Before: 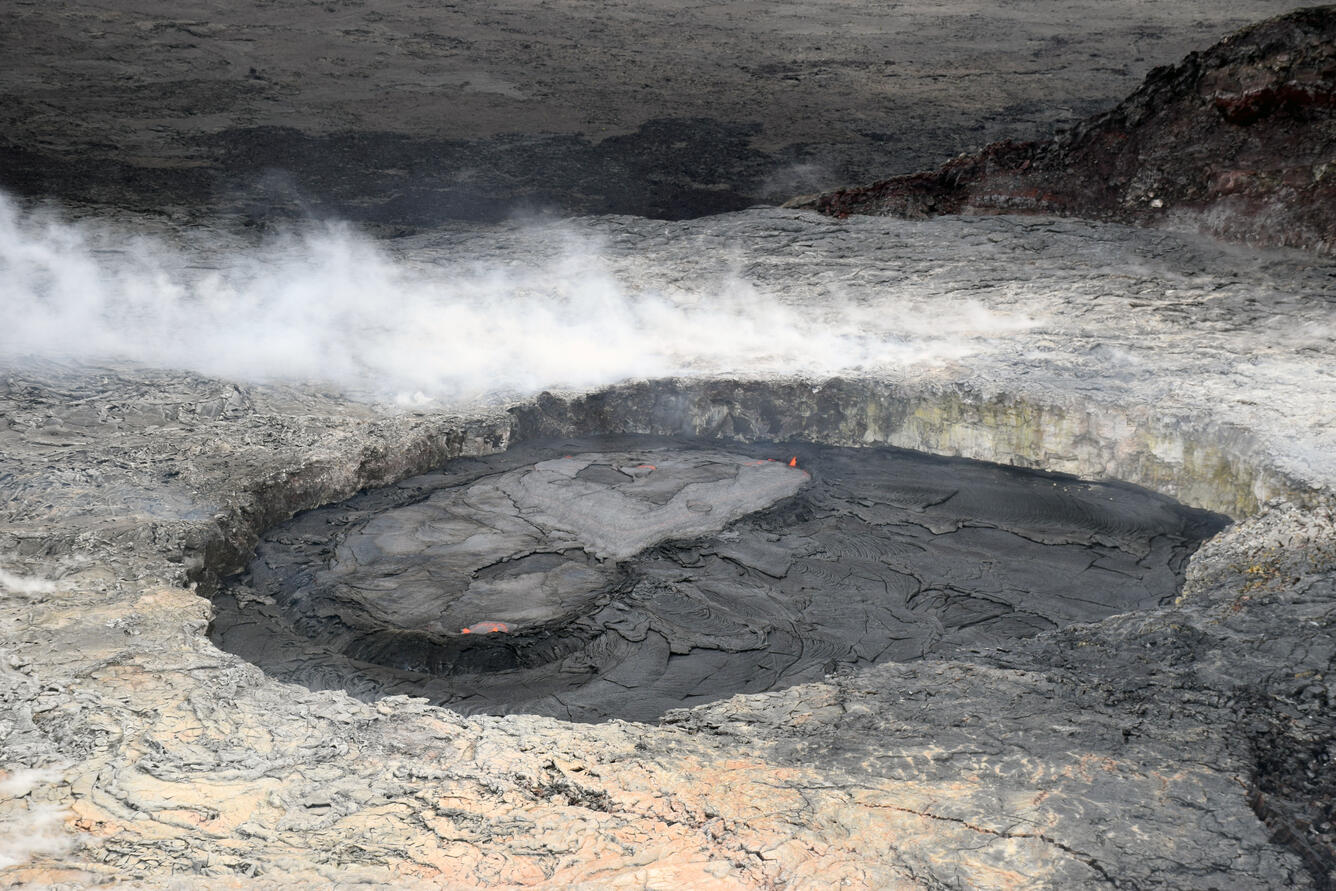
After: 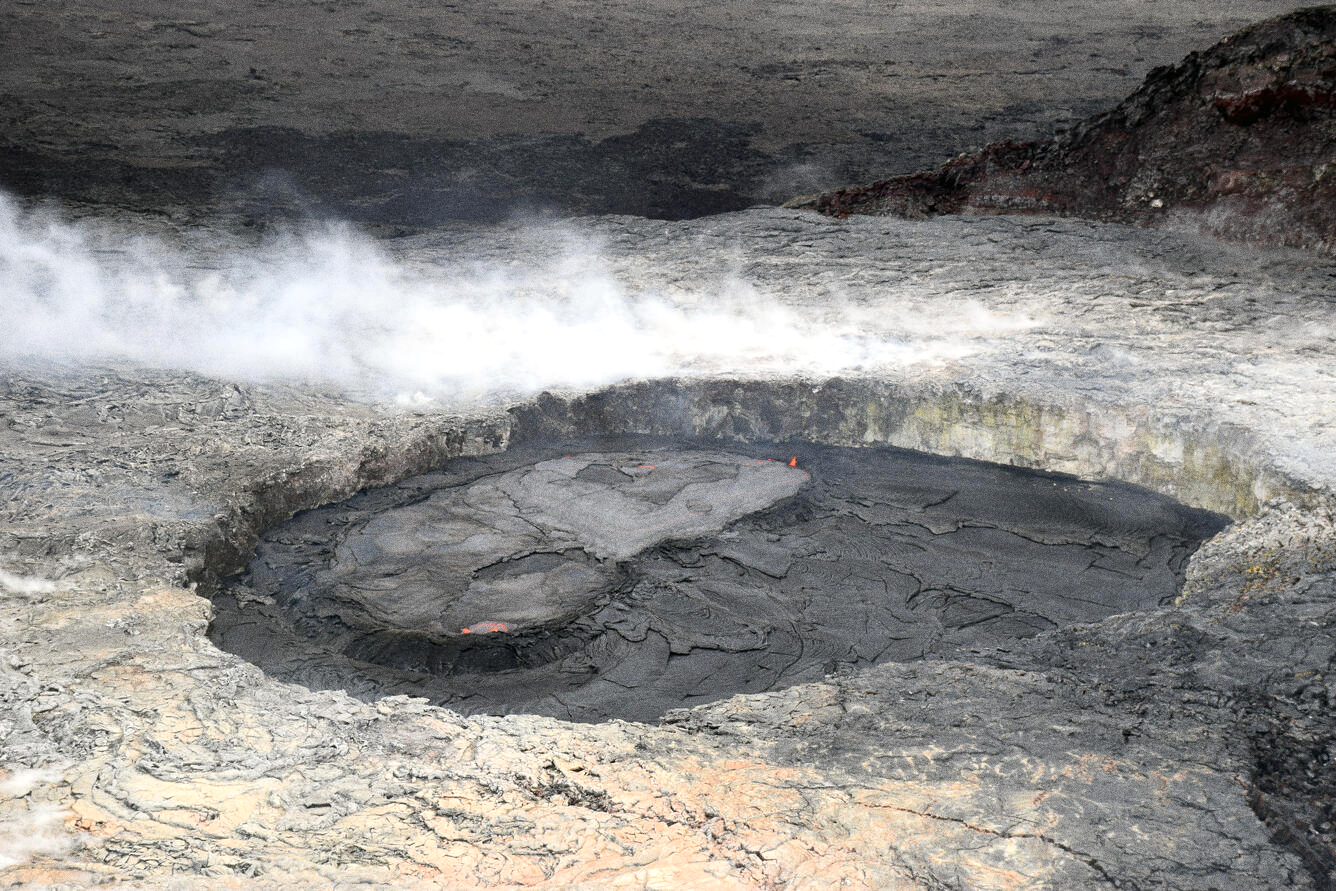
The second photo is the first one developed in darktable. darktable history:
exposure: exposure 0.2 EV, compensate highlight preservation false
grain: coarseness 0.09 ISO, strength 40%
